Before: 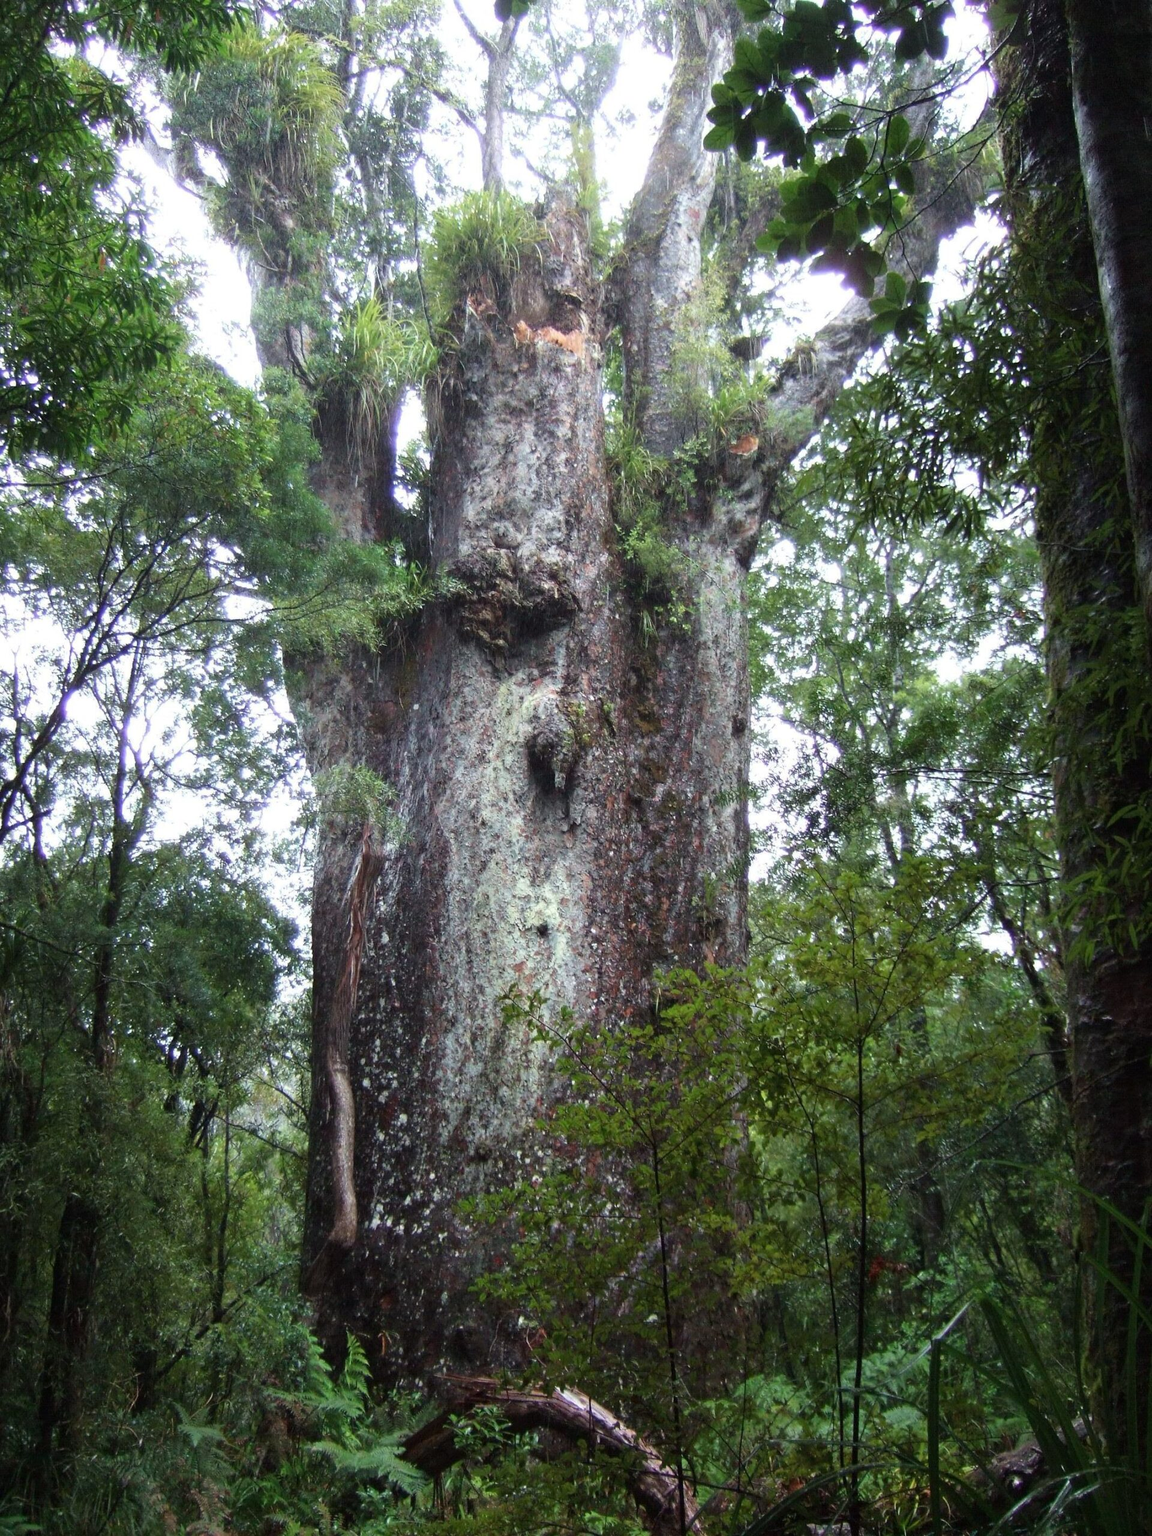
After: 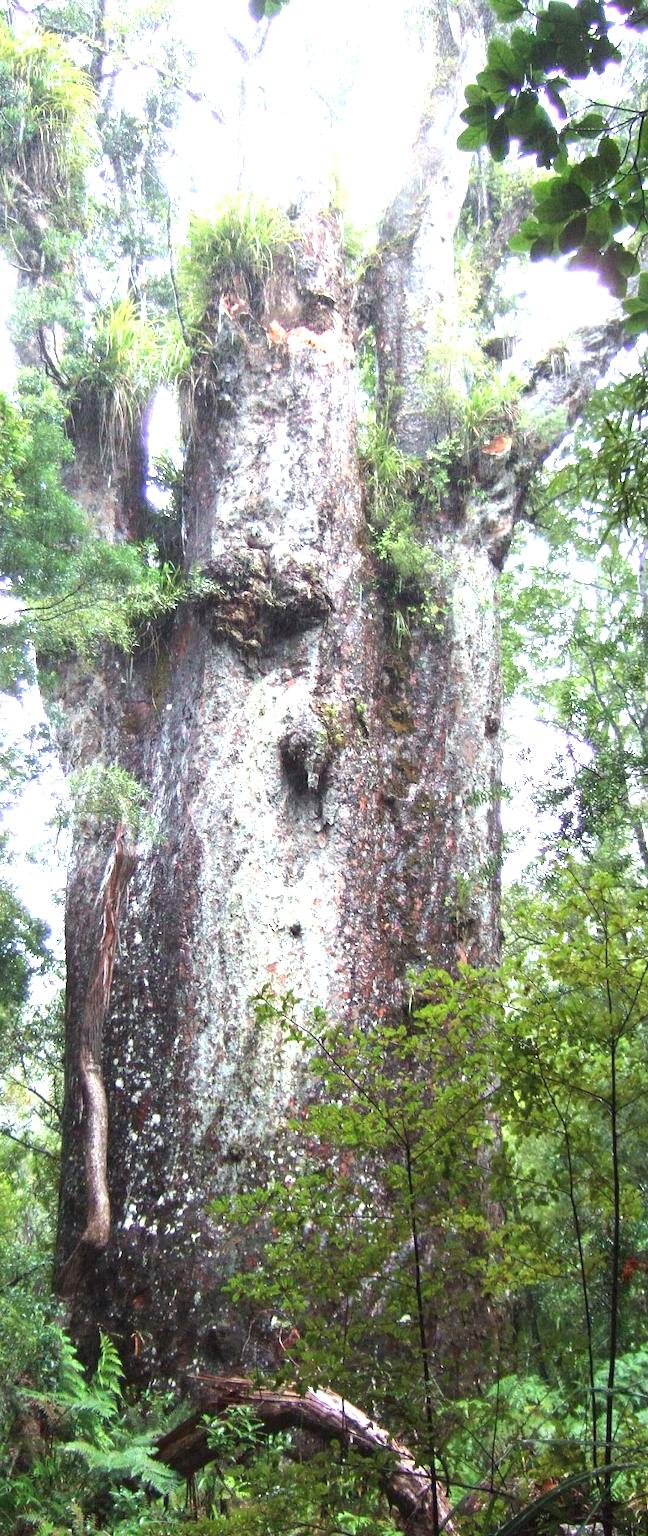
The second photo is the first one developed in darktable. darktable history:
crop: left 21.496%, right 22.254%
exposure: black level correction 0, exposure 1.45 EV, compensate exposure bias true, compensate highlight preservation false
